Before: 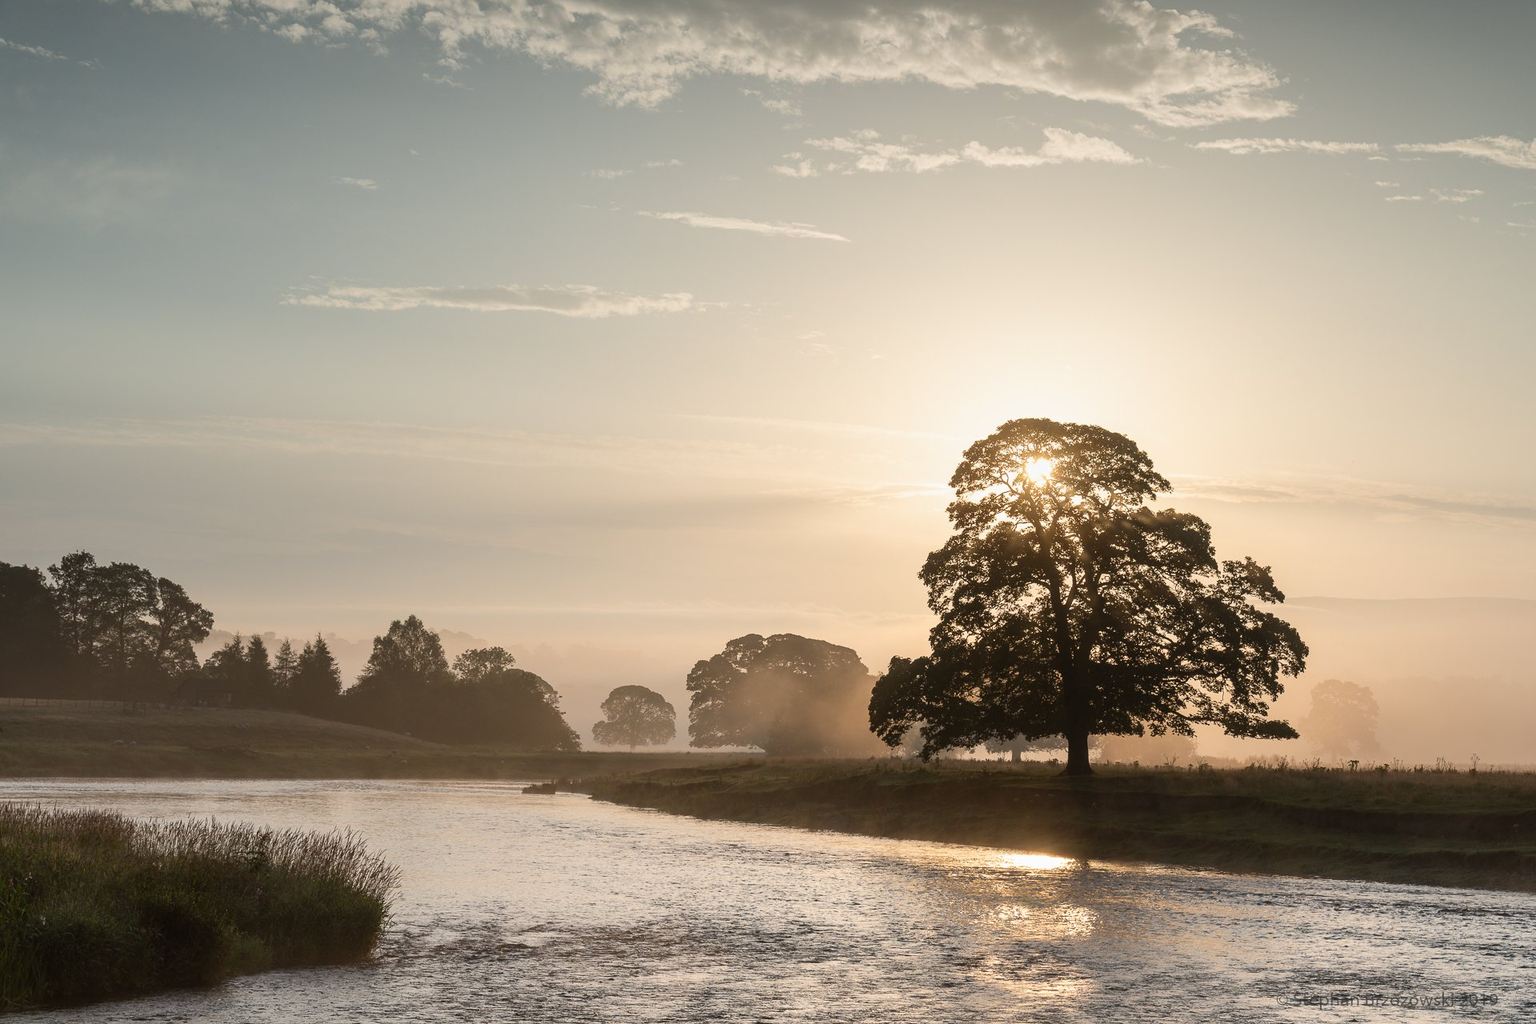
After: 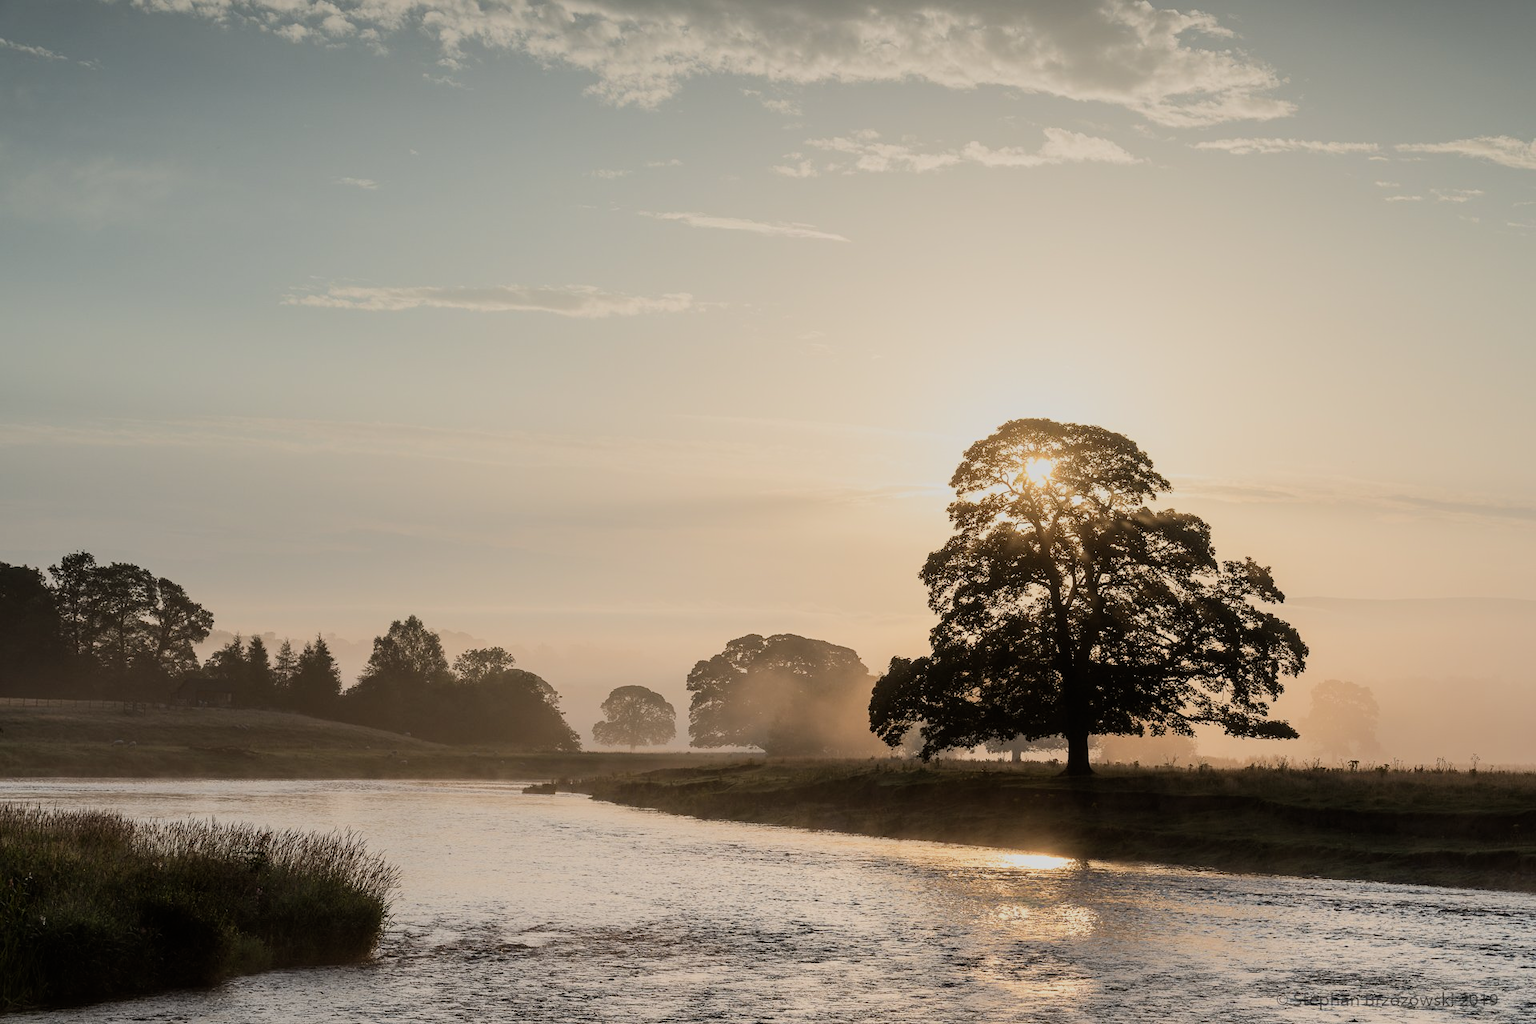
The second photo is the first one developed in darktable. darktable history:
filmic rgb: black relative exposure -7.65 EV, white relative exposure 4.56 EV, threshold 2.95 EV, hardness 3.61, contrast 1.059, color science v6 (2022), enable highlight reconstruction true
